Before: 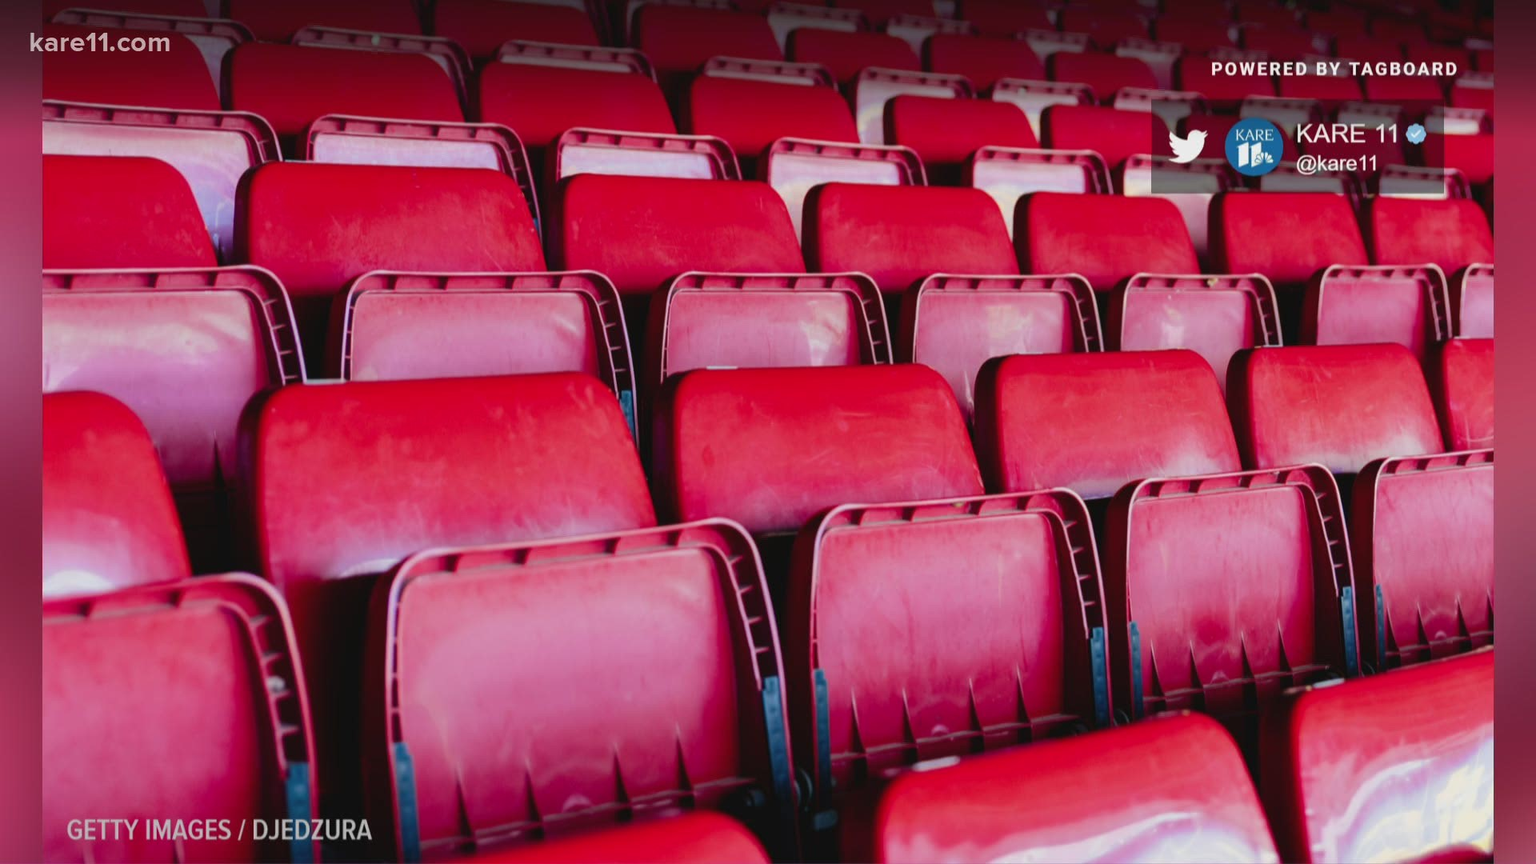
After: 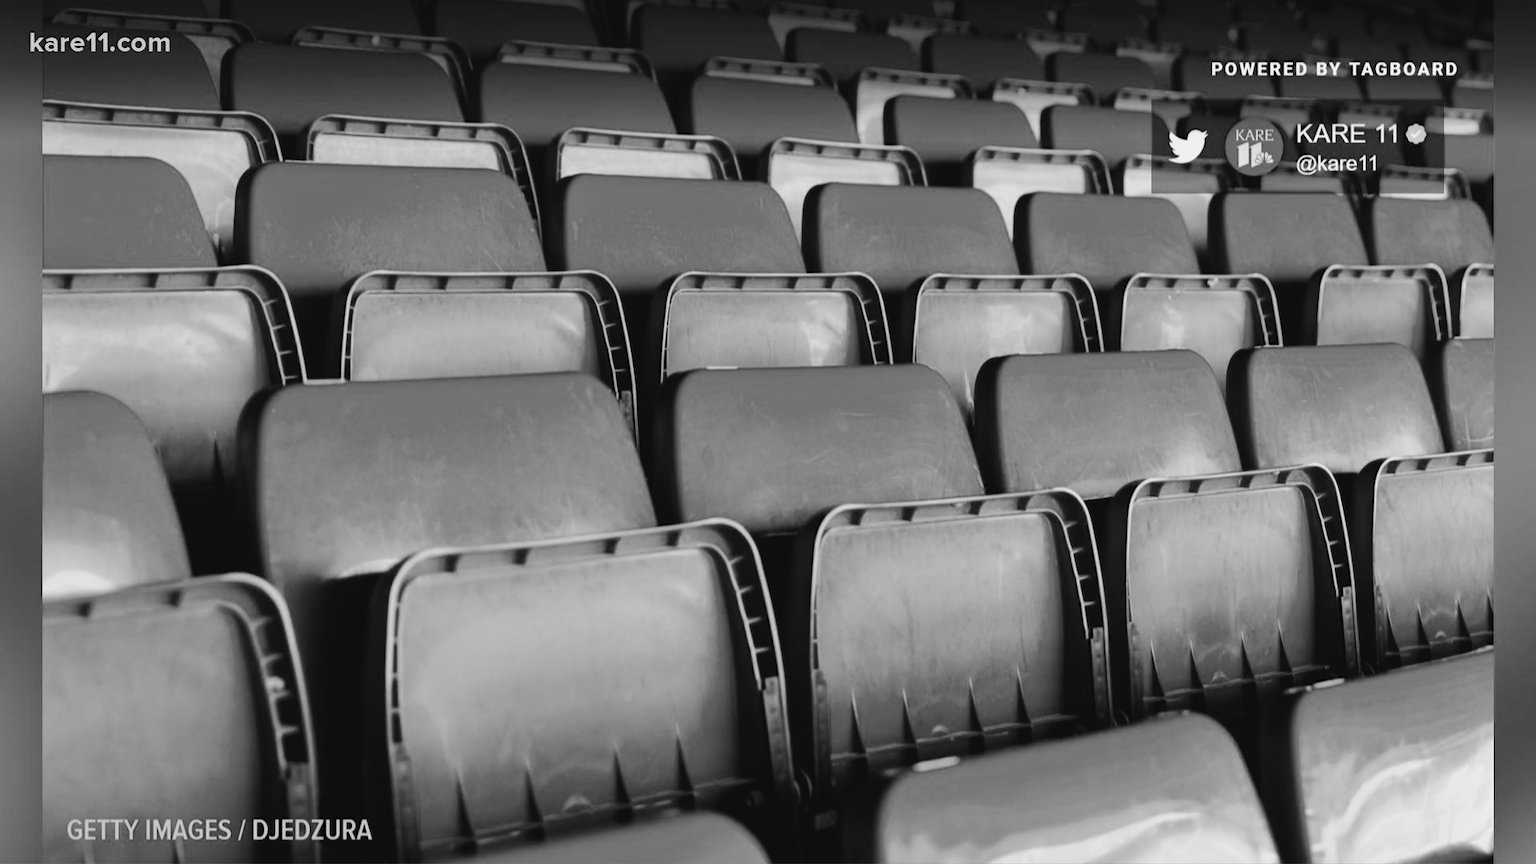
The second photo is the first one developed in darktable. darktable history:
monochrome: a 30.25, b 92.03
color correction: highlights a* -39.68, highlights b* -40, shadows a* -40, shadows b* -40, saturation -3
tone curve: curves: ch0 [(0, 0.023) (0.087, 0.065) (0.184, 0.168) (0.45, 0.54) (0.57, 0.683) (0.722, 0.825) (0.877, 0.948) (1, 1)]; ch1 [(0, 0) (0.388, 0.369) (0.44, 0.44) (0.489, 0.481) (0.534, 0.528) (0.657, 0.655) (1, 1)]; ch2 [(0, 0) (0.353, 0.317) (0.408, 0.427) (0.472, 0.46) (0.5, 0.488) (0.537, 0.518) (0.576, 0.592) (0.625, 0.631) (1, 1)], color space Lab, independent channels, preserve colors none
